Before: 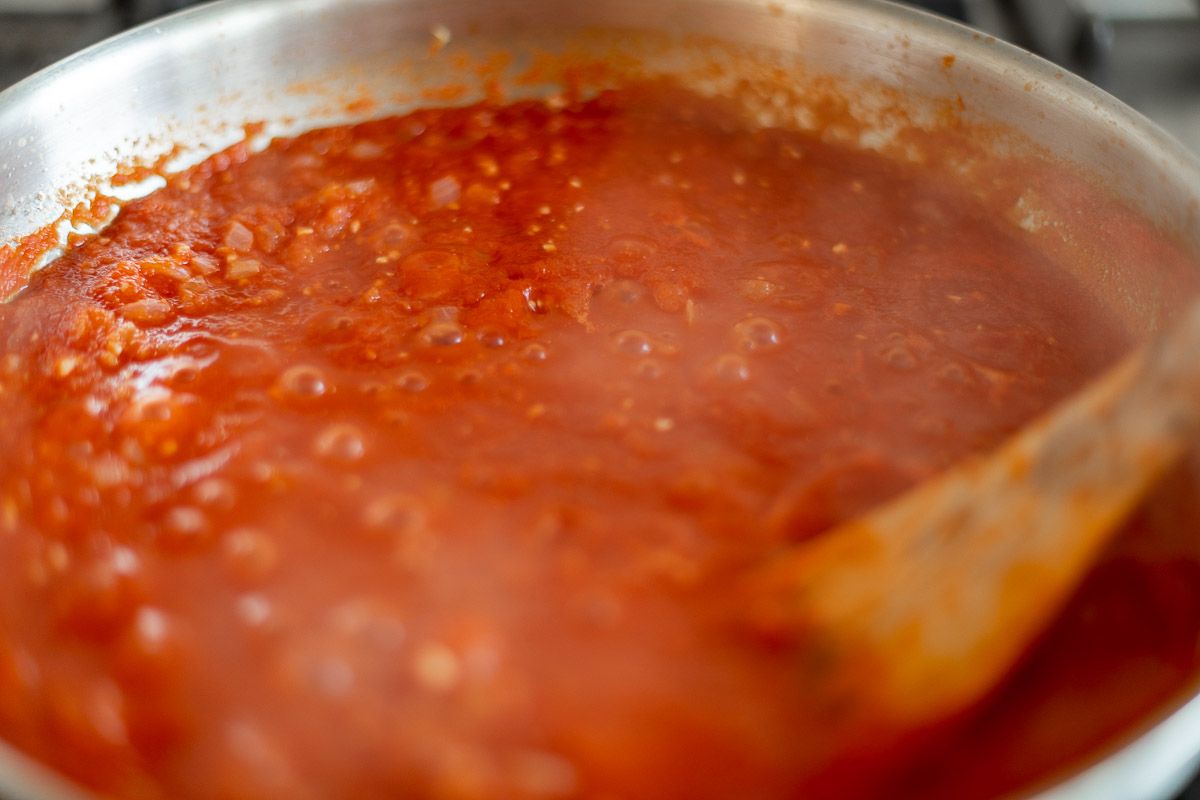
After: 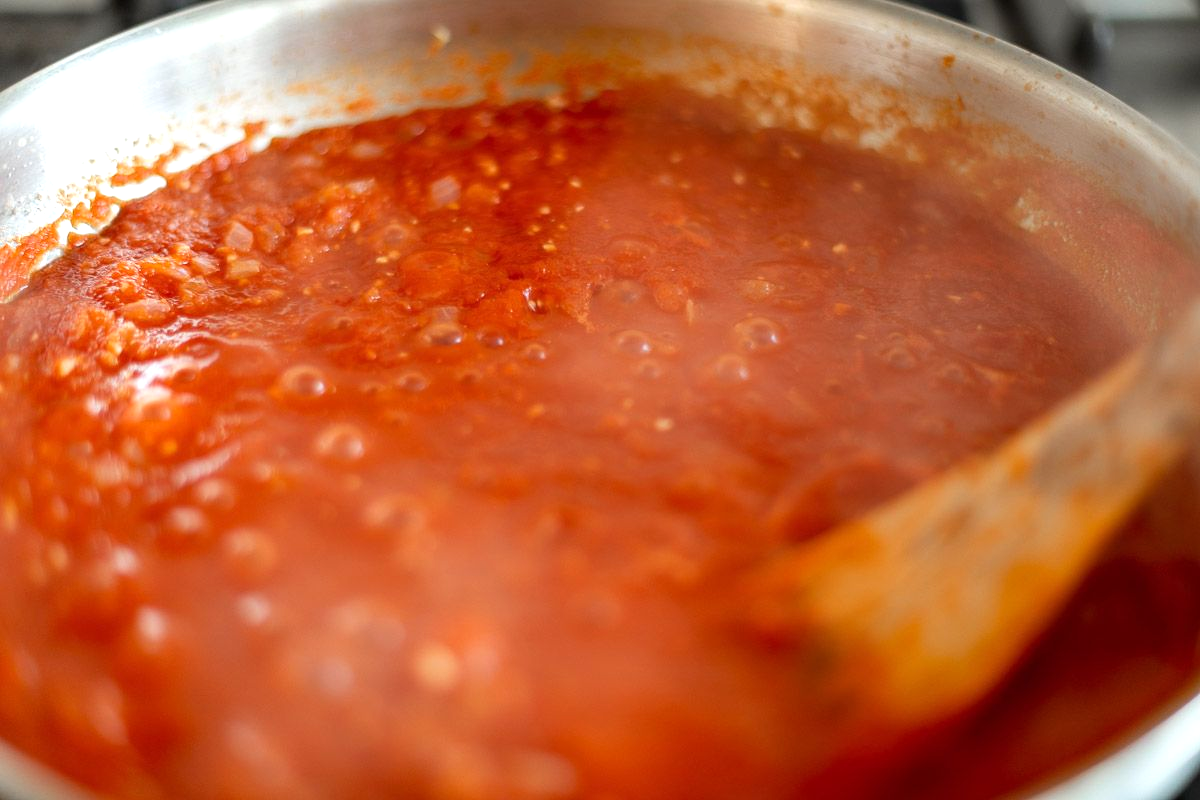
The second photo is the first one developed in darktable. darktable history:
tone equalizer: -8 EV -0.442 EV, -7 EV -0.407 EV, -6 EV -0.317 EV, -5 EV -0.224 EV, -3 EV 0.188 EV, -2 EV 0.308 EV, -1 EV 0.398 EV, +0 EV 0.386 EV, mask exposure compensation -0.495 EV
